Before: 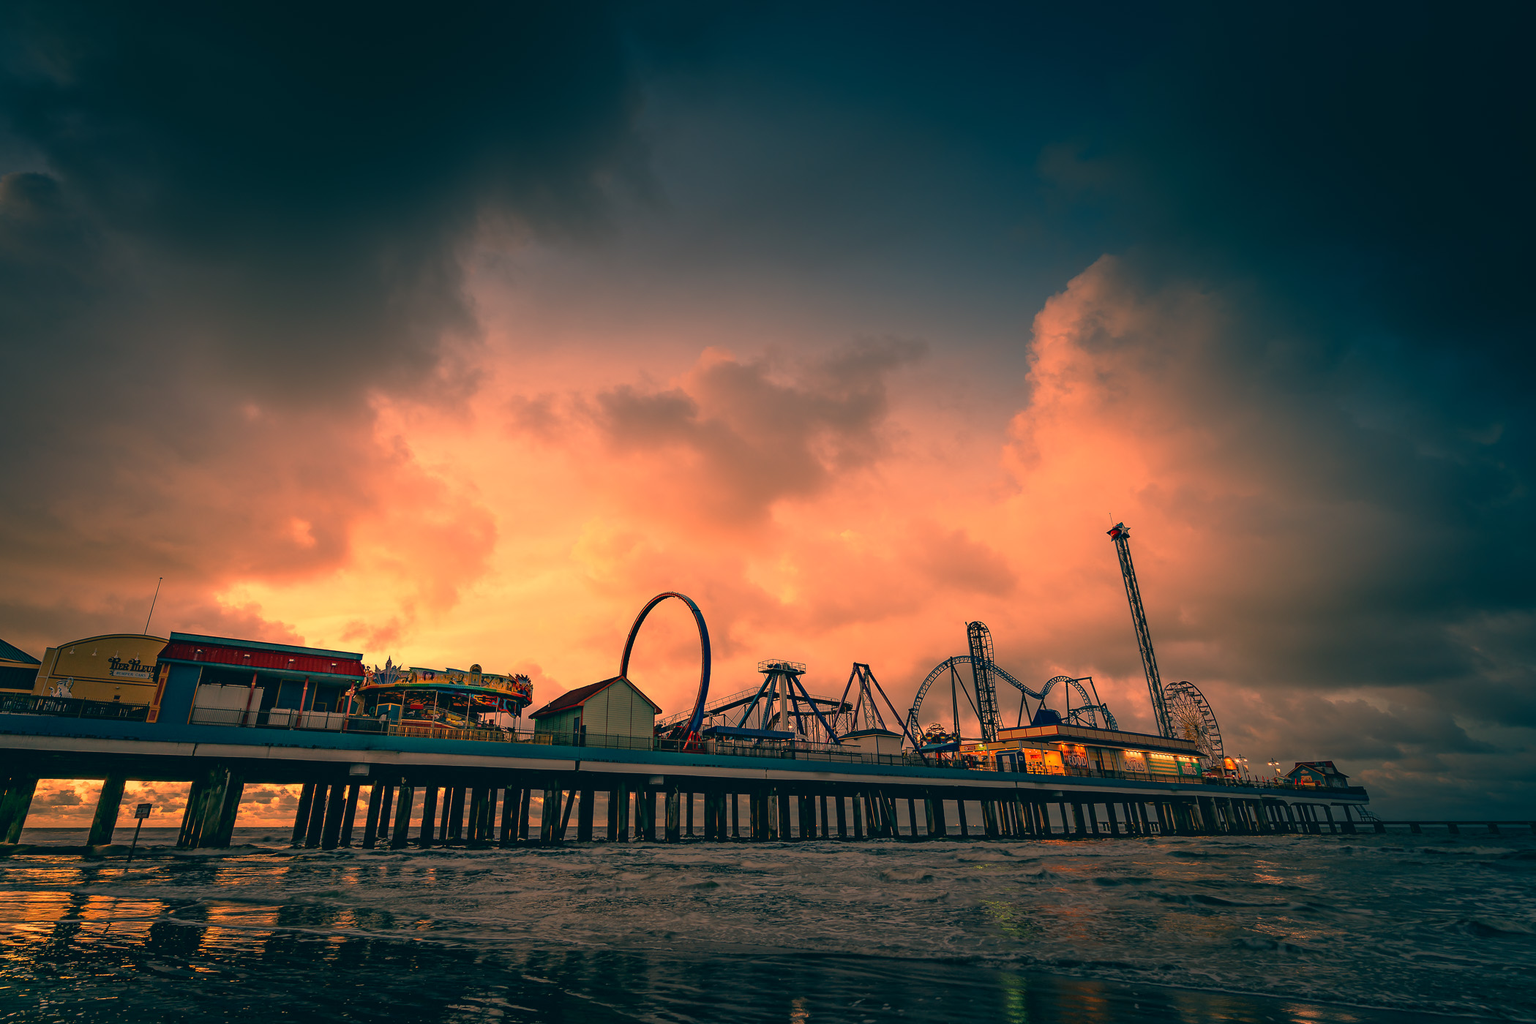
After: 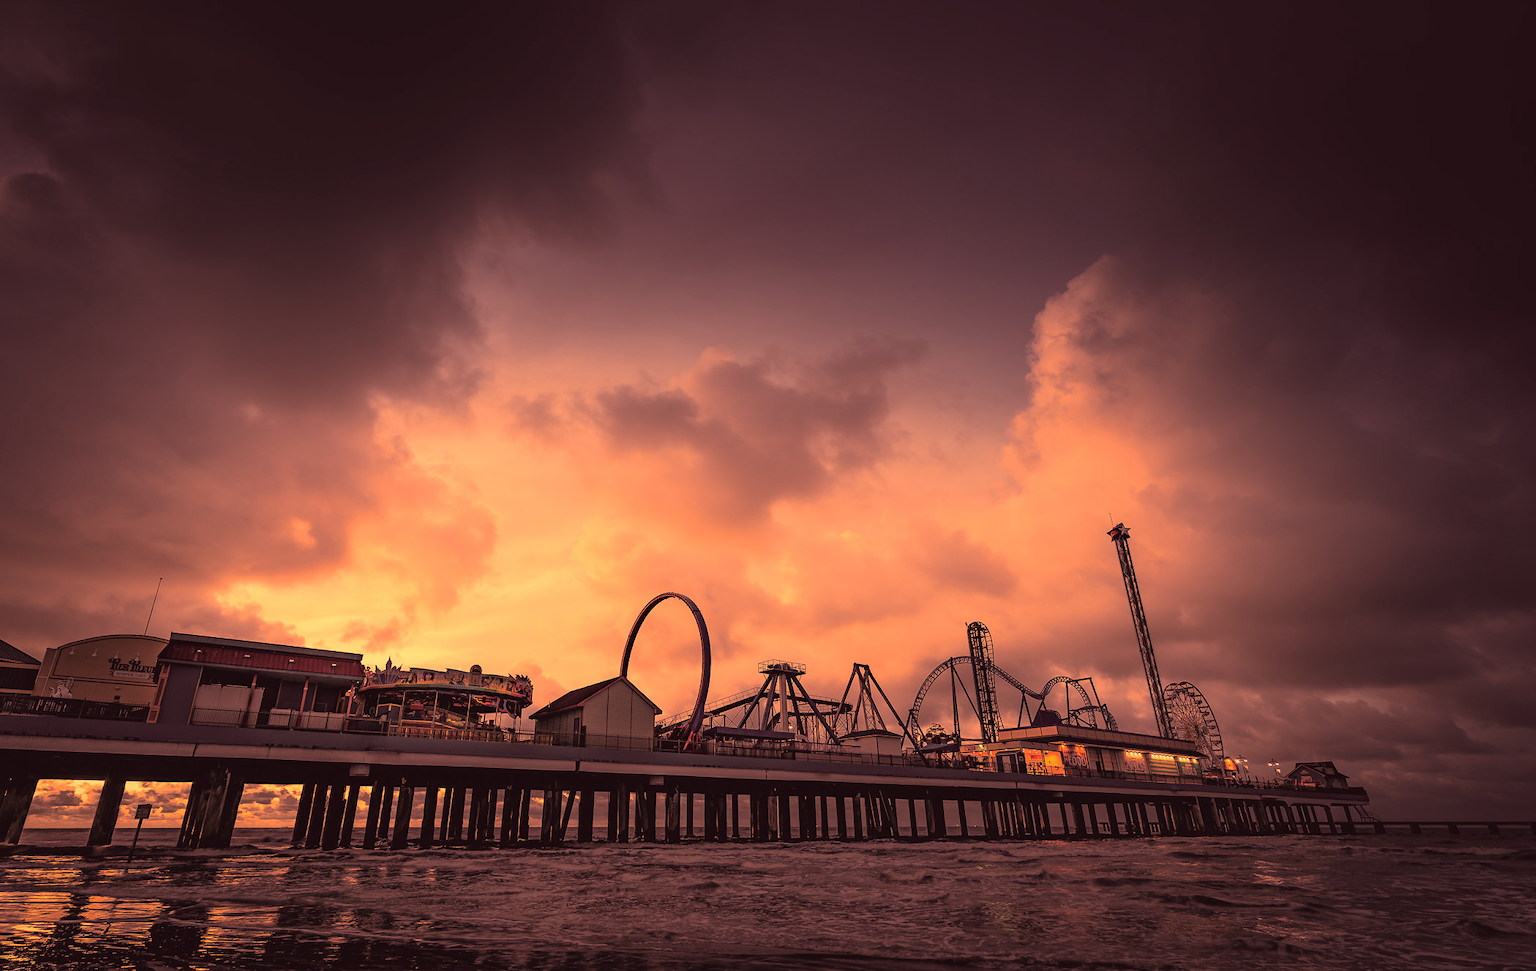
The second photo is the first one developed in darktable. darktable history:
crop and rotate: top 0%, bottom 5.097%
split-toning: compress 20%
